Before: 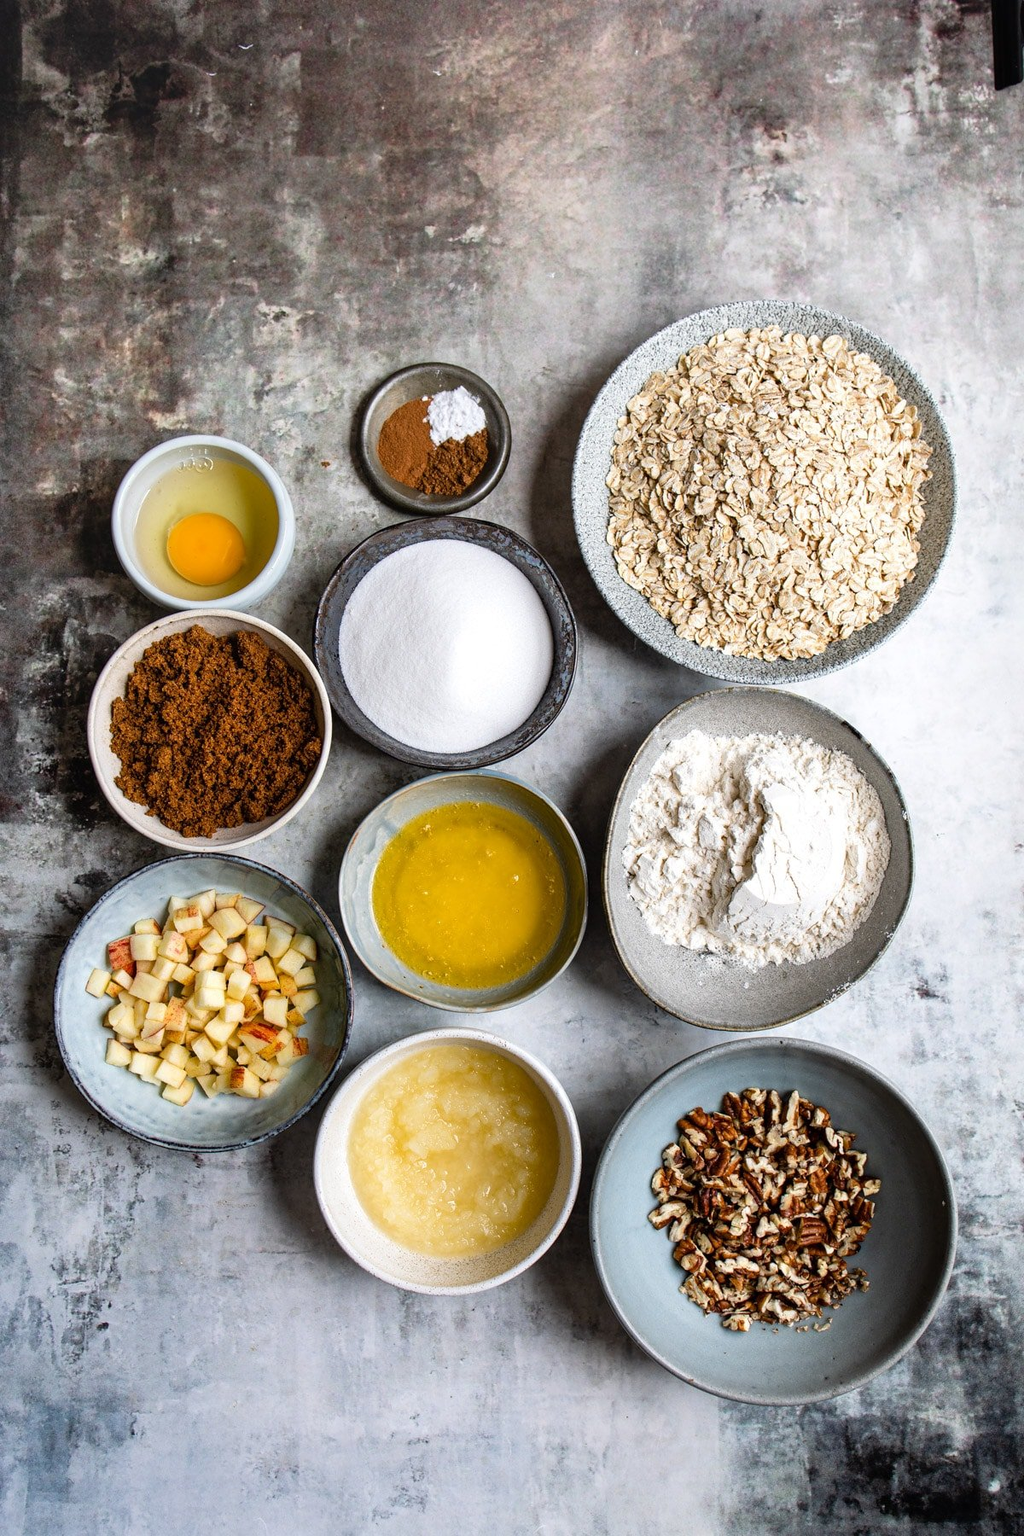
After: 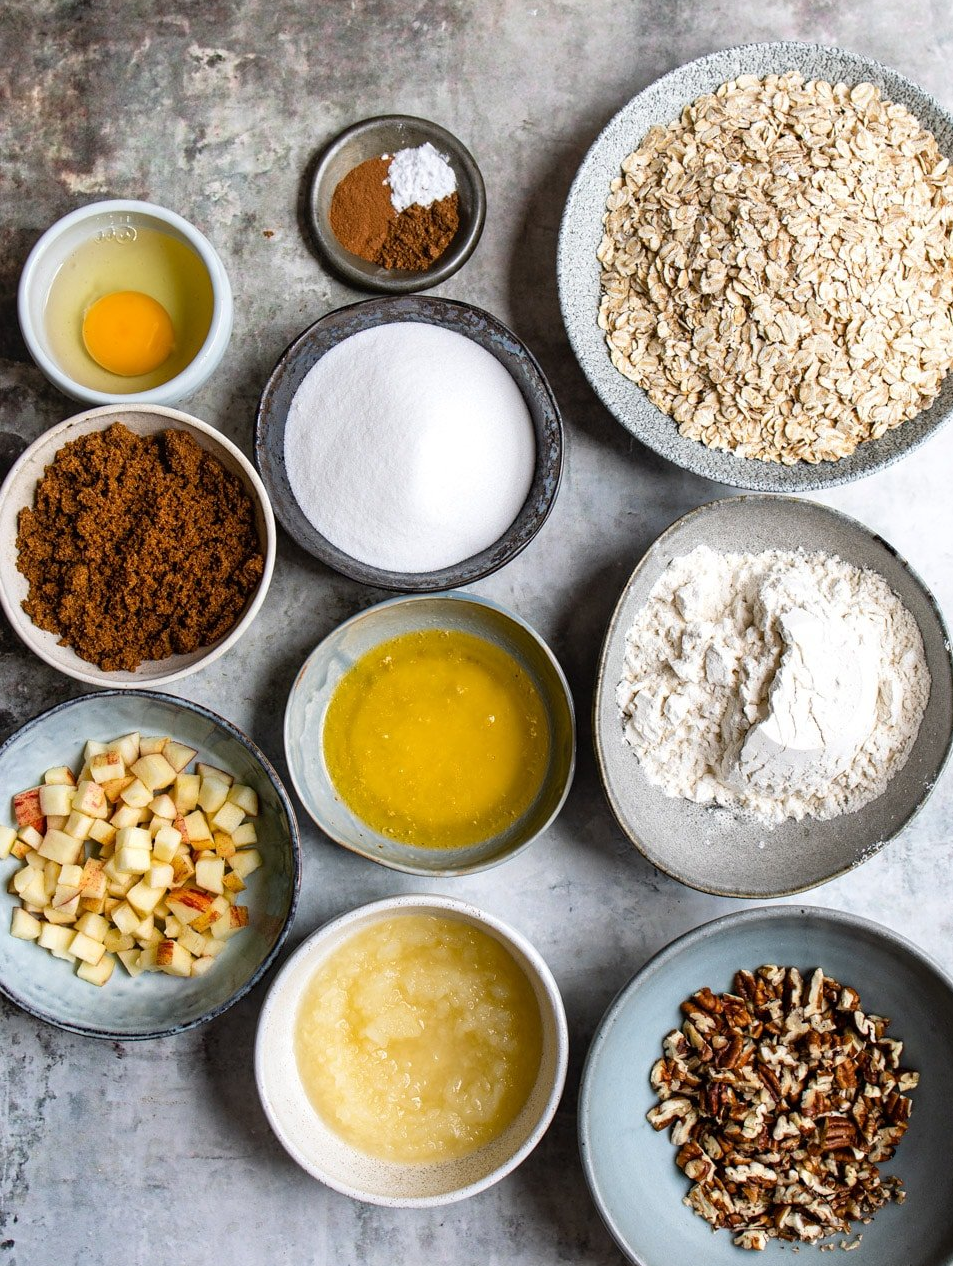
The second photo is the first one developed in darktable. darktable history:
crop: left 9.449%, top 17.228%, right 11.131%, bottom 12.395%
